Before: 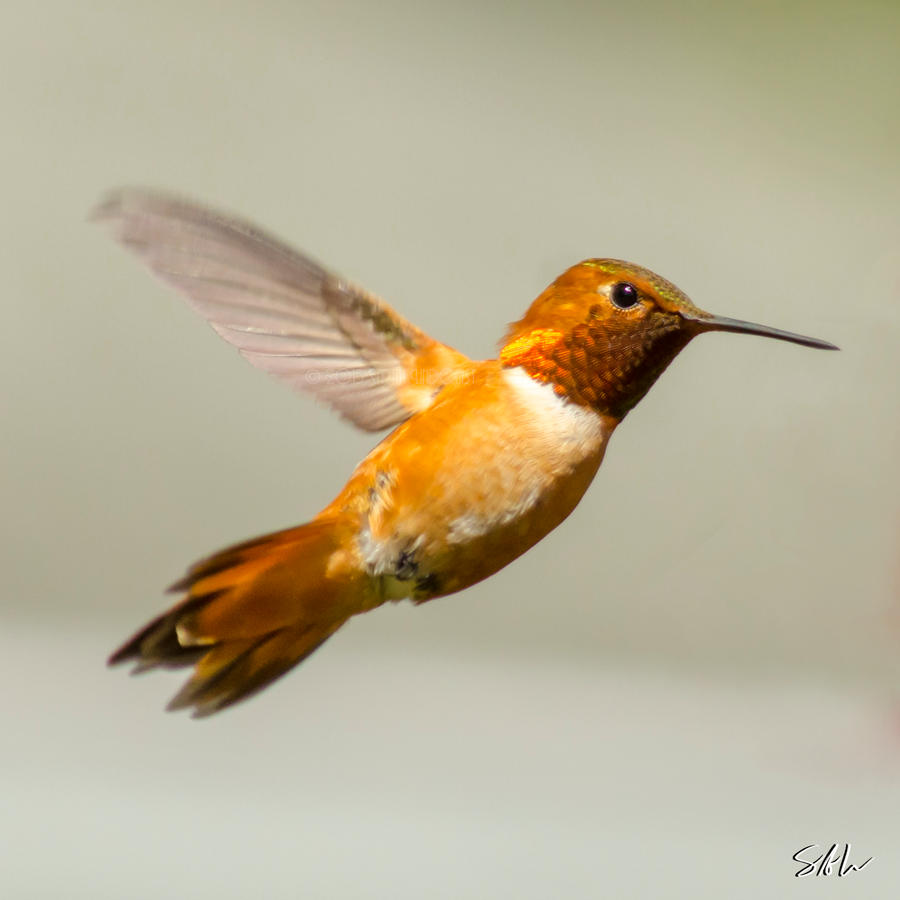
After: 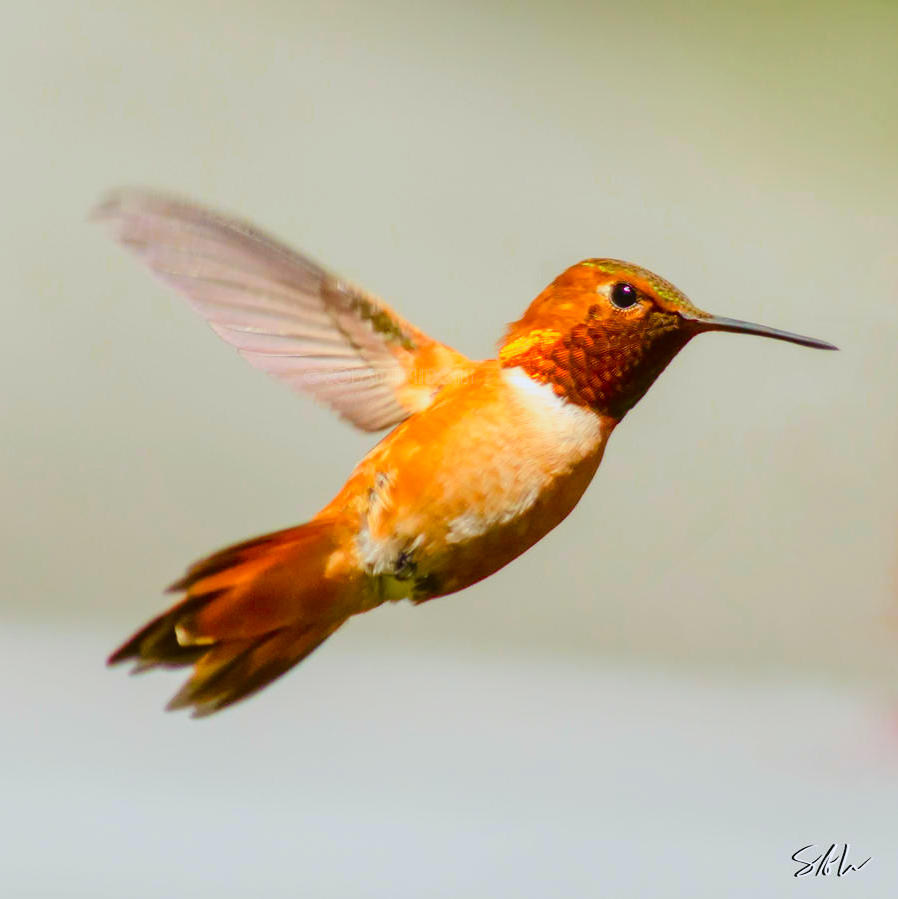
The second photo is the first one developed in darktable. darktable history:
color calibration: illuminant as shot in camera, x 0.358, y 0.373, temperature 4628.91 K
color balance rgb: global offset › luminance 0.7%, linear chroma grading › global chroma 5.598%, perceptual saturation grading › global saturation 20%, perceptual saturation grading › highlights -24.837%, perceptual saturation grading › shadows 49.73%, contrast 5.529%
crop: left 0.156%
tone curve: curves: ch0 [(0, 0) (0.091, 0.066) (0.184, 0.16) (0.491, 0.519) (0.748, 0.765) (1, 0.919)]; ch1 [(0, 0) (0.179, 0.173) (0.322, 0.32) (0.424, 0.424) (0.502, 0.5) (0.56, 0.575) (0.631, 0.675) (0.777, 0.806) (1, 1)]; ch2 [(0, 0) (0.434, 0.447) (0.497, 0.498) (0.539, 0.566) (0.676, 0.691) (1, 1)], color space Lab, independent channels, preserve colors none
